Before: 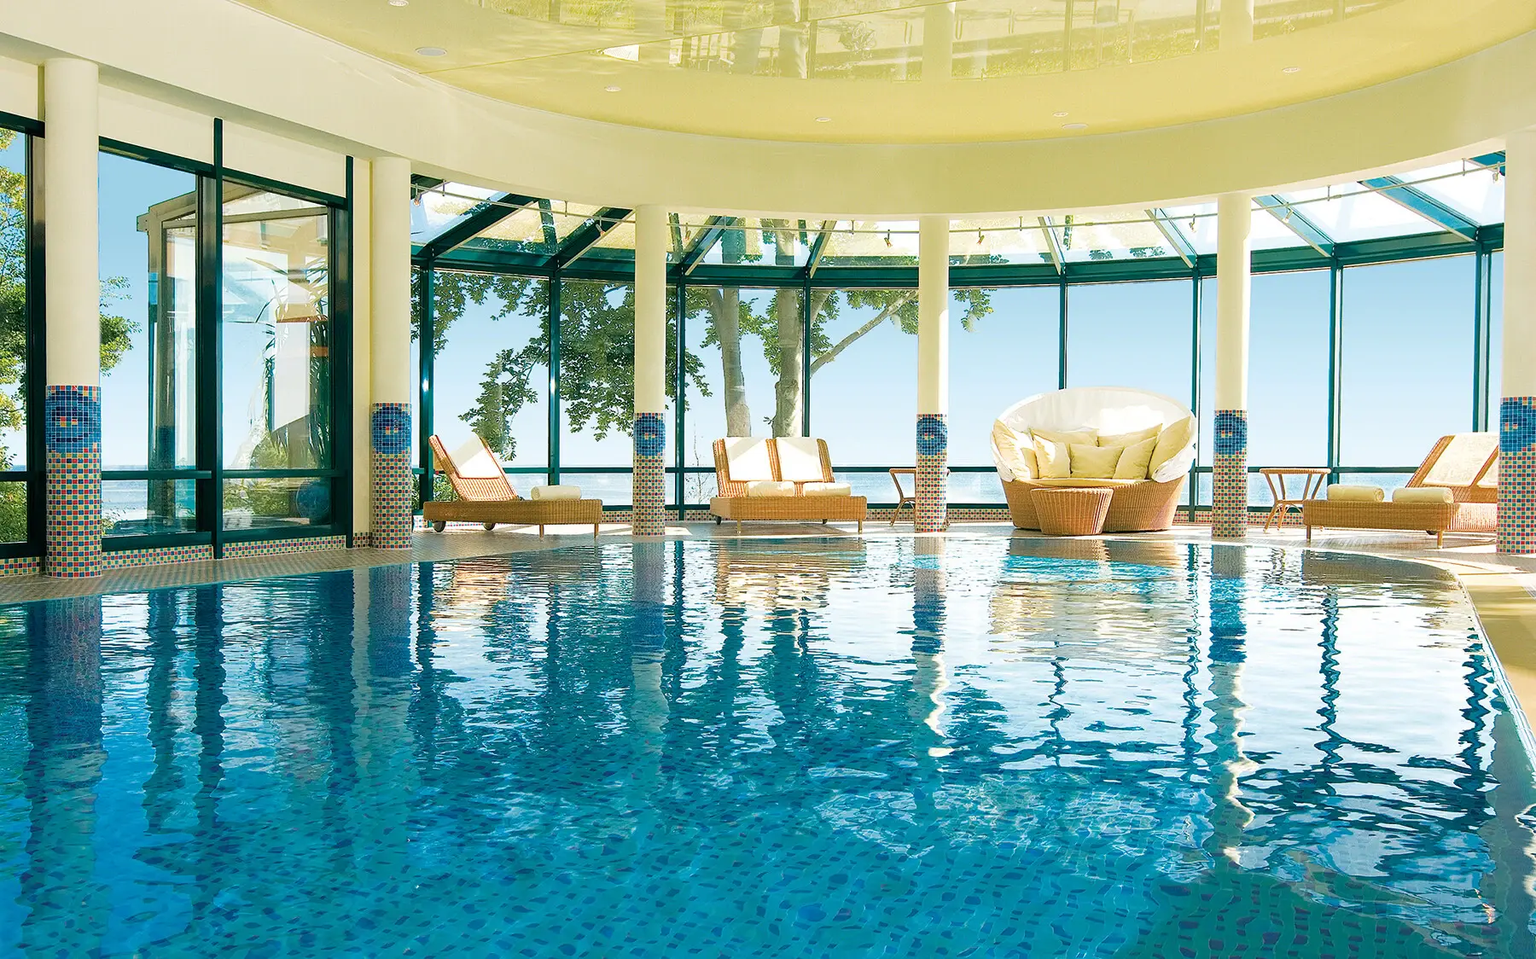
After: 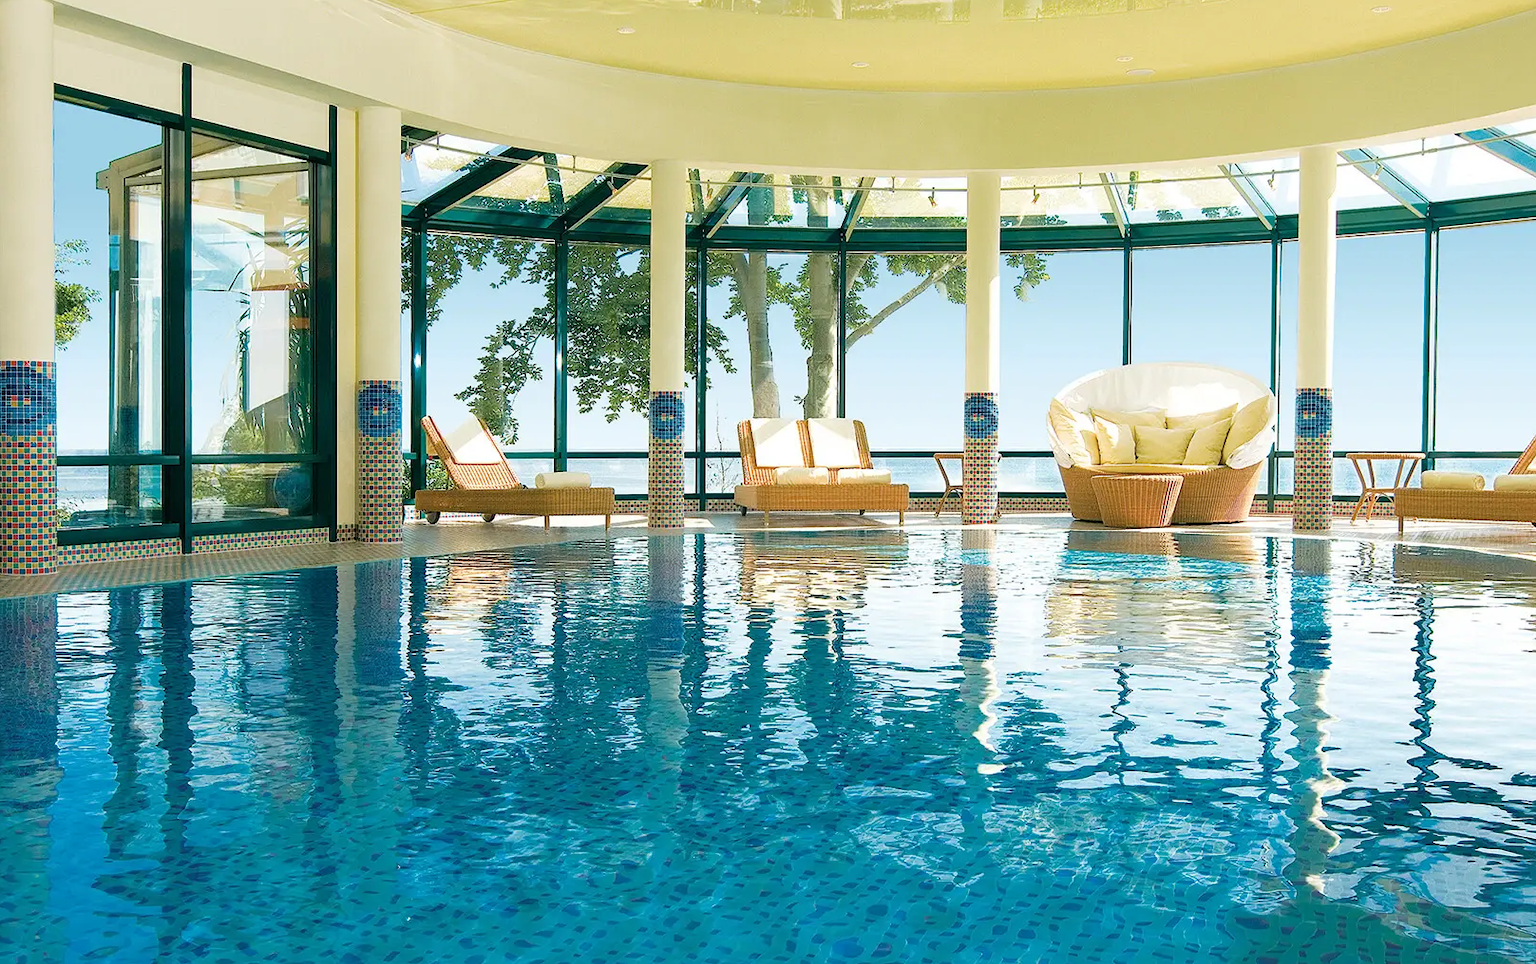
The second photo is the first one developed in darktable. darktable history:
crop: left 3.329%, top 6.427%, right 6.804%, bottom 3.222%
